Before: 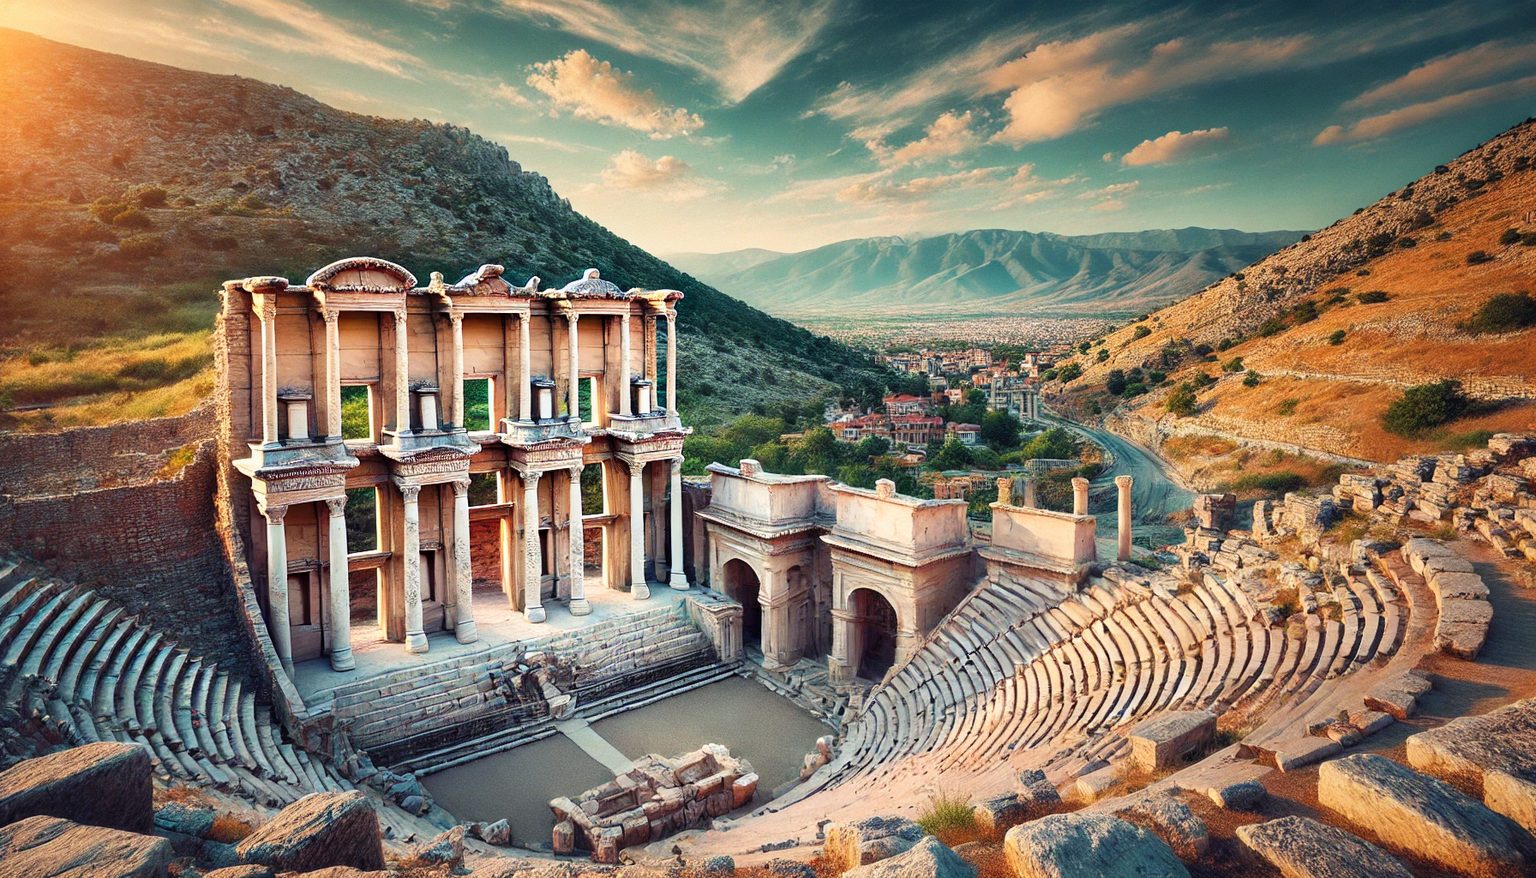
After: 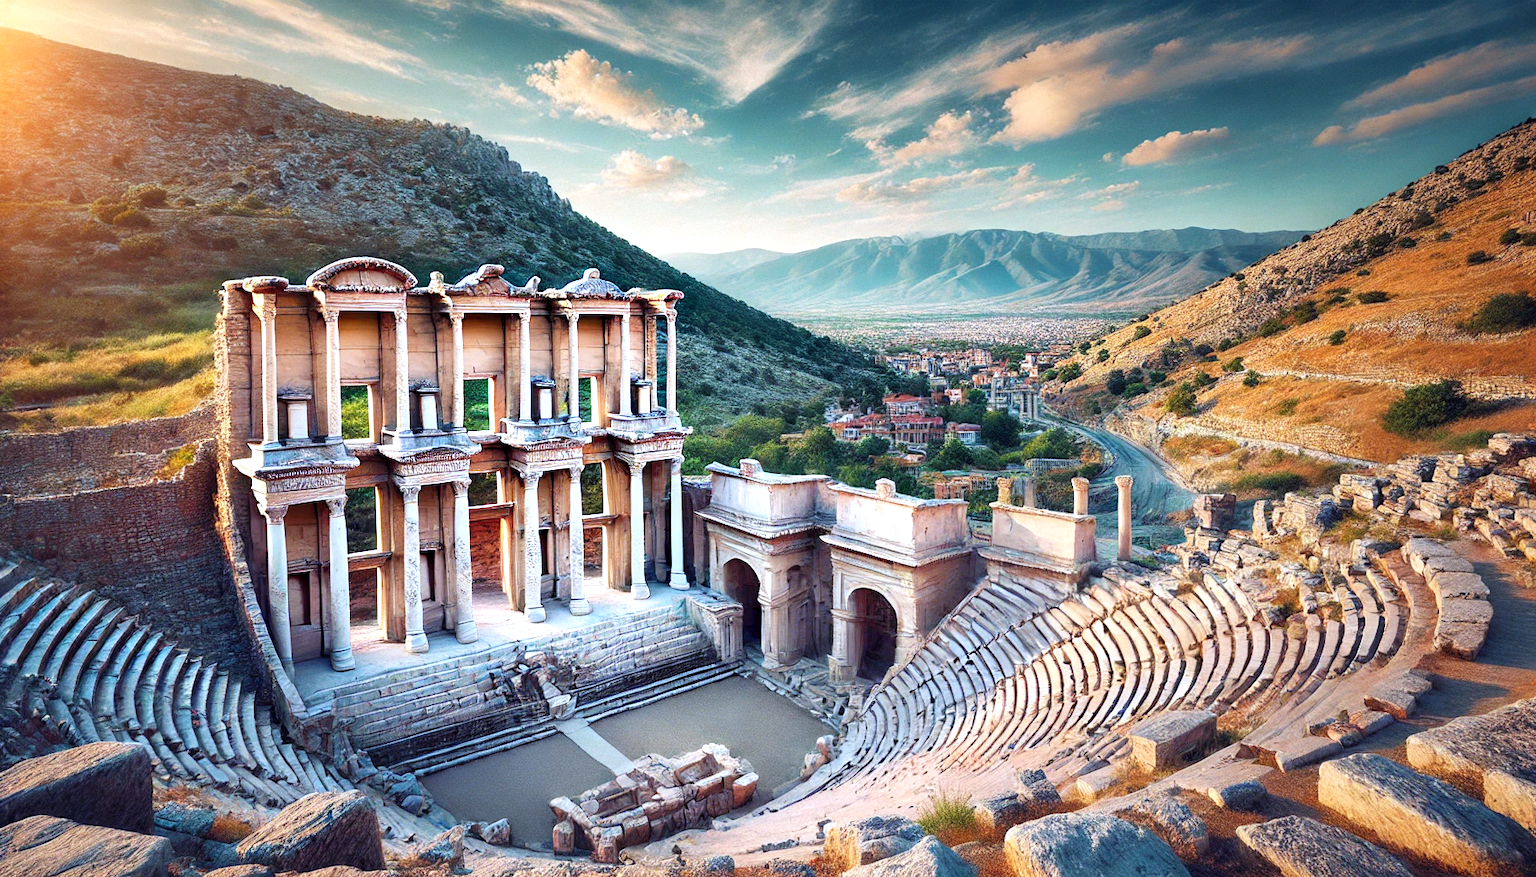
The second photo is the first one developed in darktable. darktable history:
exposure: black level correction 0.001, exposure 0.3 EV, compensate highlight preservation false
white balance: red 0.948, green 1.02, blue 1.176
